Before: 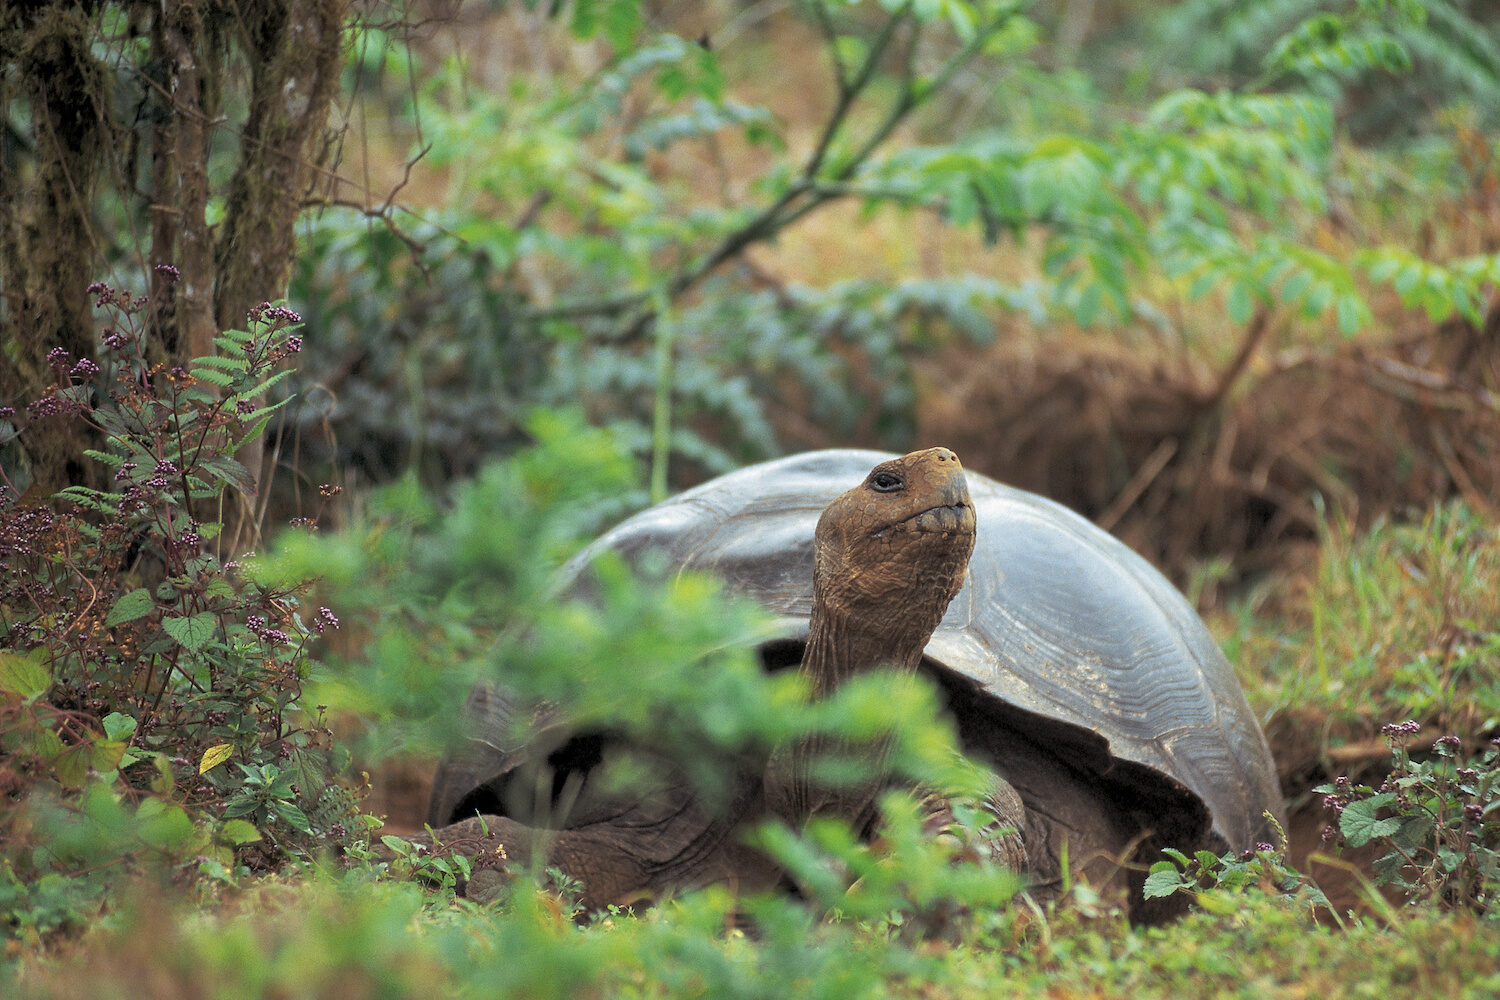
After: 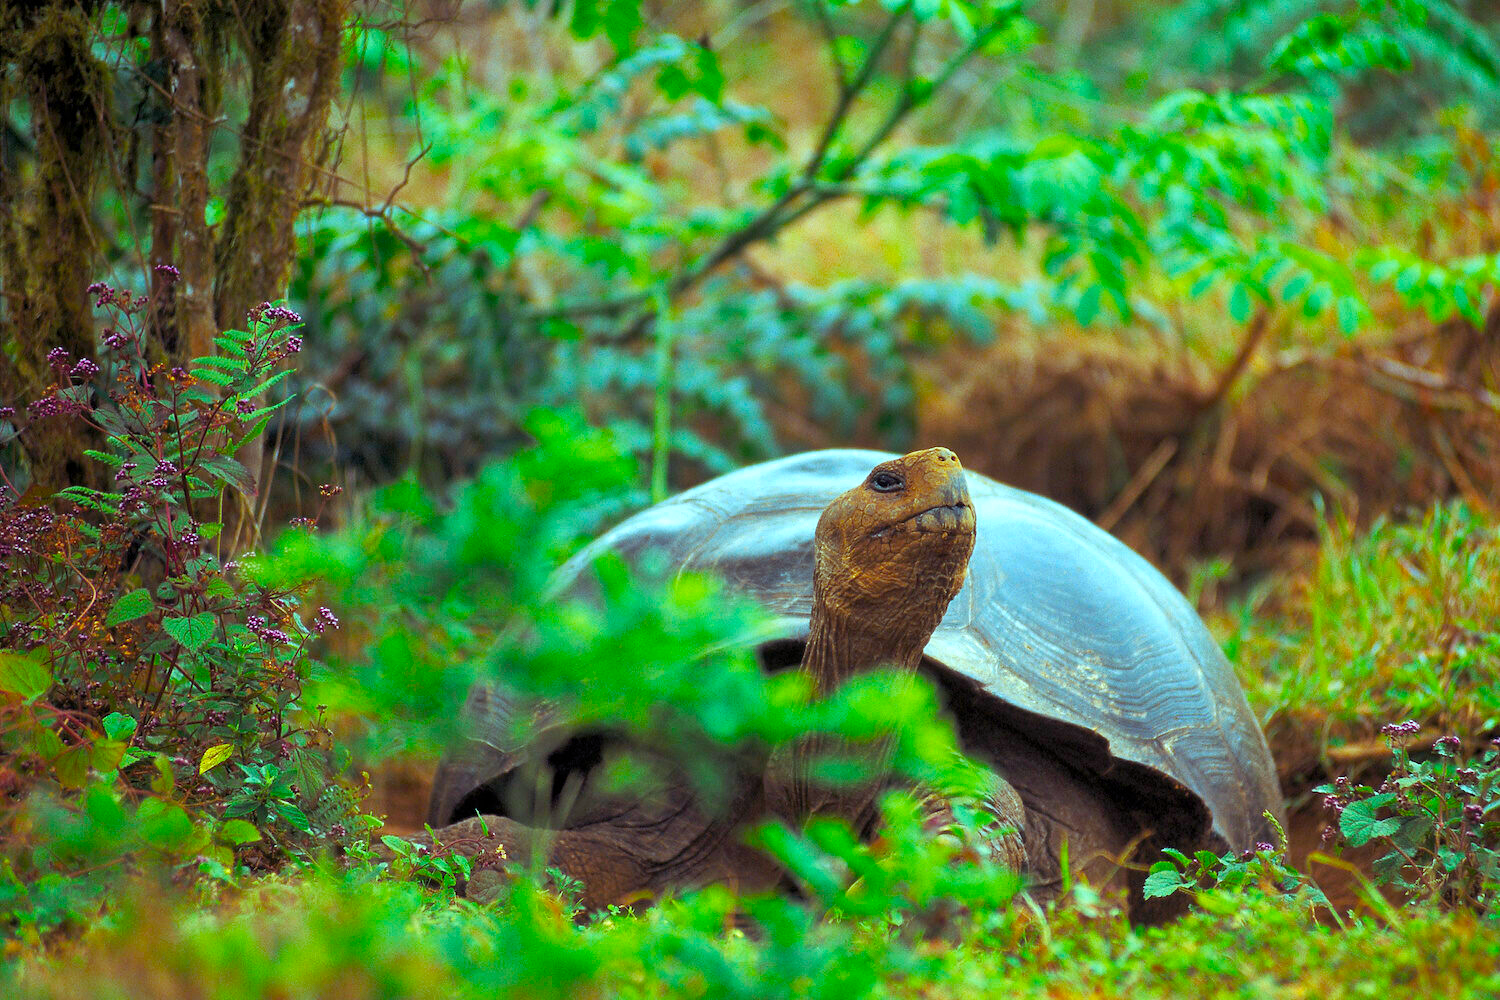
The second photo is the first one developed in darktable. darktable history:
contrast brightness saturation: contrast 0.093, saturation 0.269
color balance rgb: shadows lift › chroma 3.163%, shadows lift › hue 280.26°, highlights gain › luminance 15.142%, highlights gain › chroma 3.97%, highlights gain › hue 210.94°, perceptual saturation grading › global saturation 39.858%, perceptual saturation grading › highlights -24.977%, perceptual saturation grading › mid-tones 35.051%, perceptual saturation grading › shadows 35.63%, global vibrance 20%
